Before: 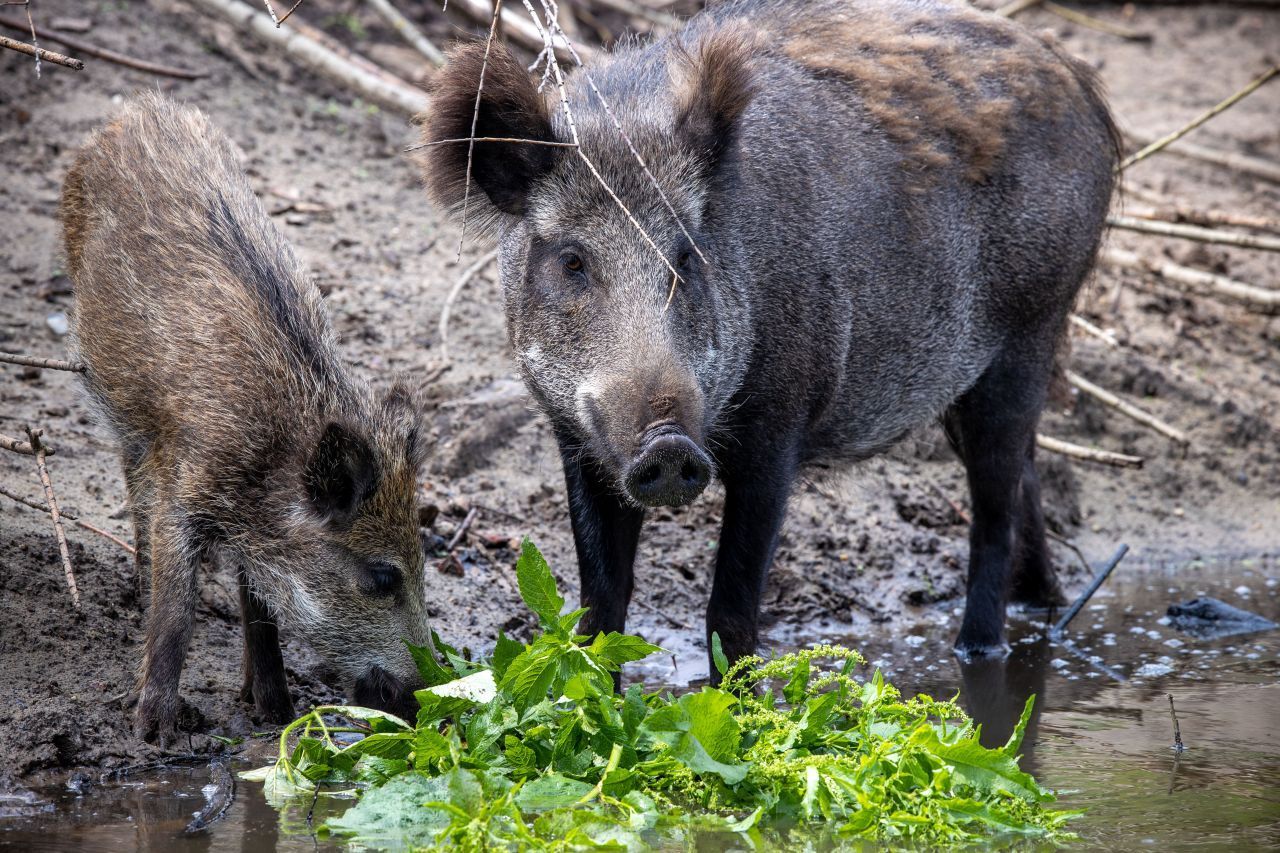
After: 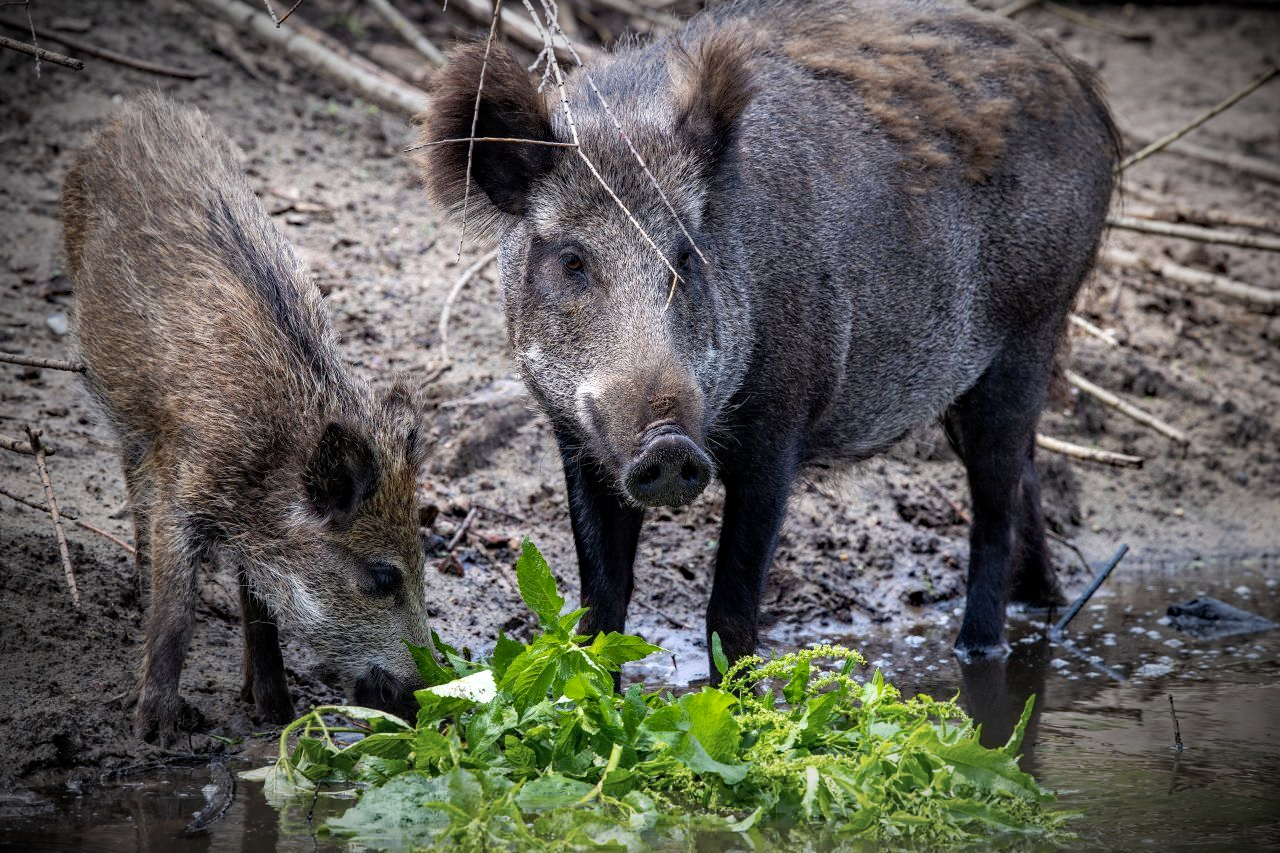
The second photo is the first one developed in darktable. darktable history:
haze removal: compatibility mode true, adaptive false
vignetting: fall-off start 67.5%, fall-off radius 67.23%, brightness -0.813, automatic ratio true
